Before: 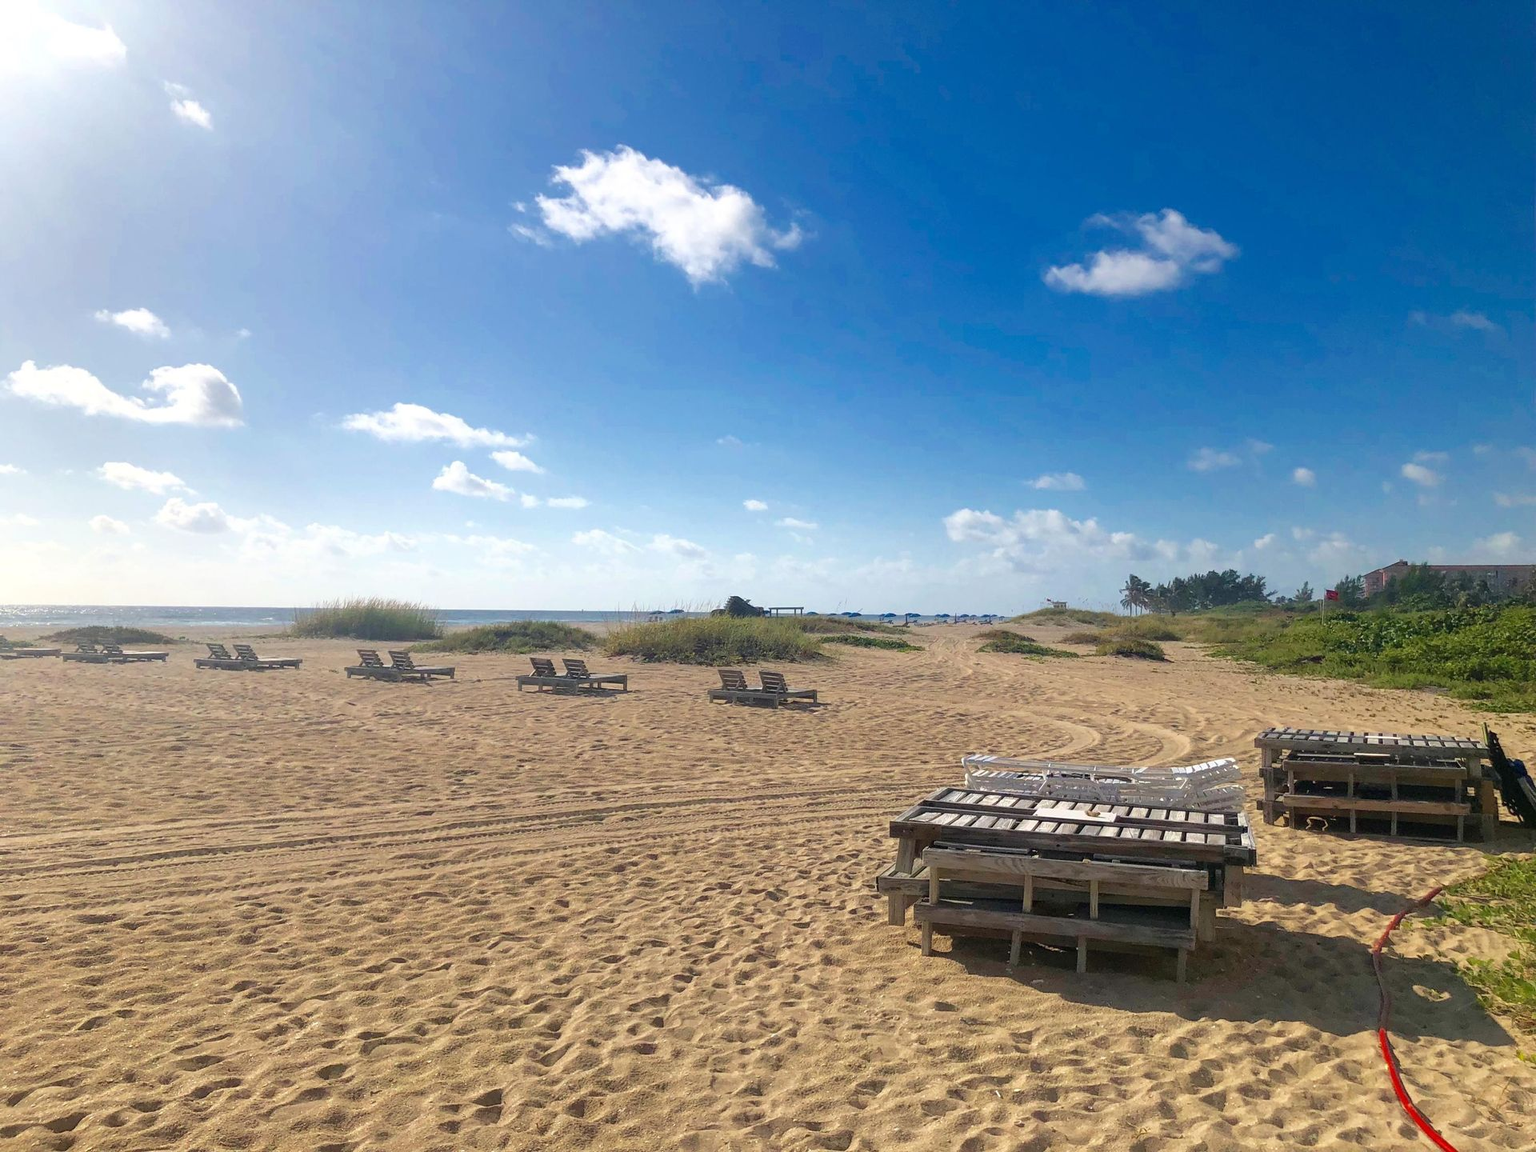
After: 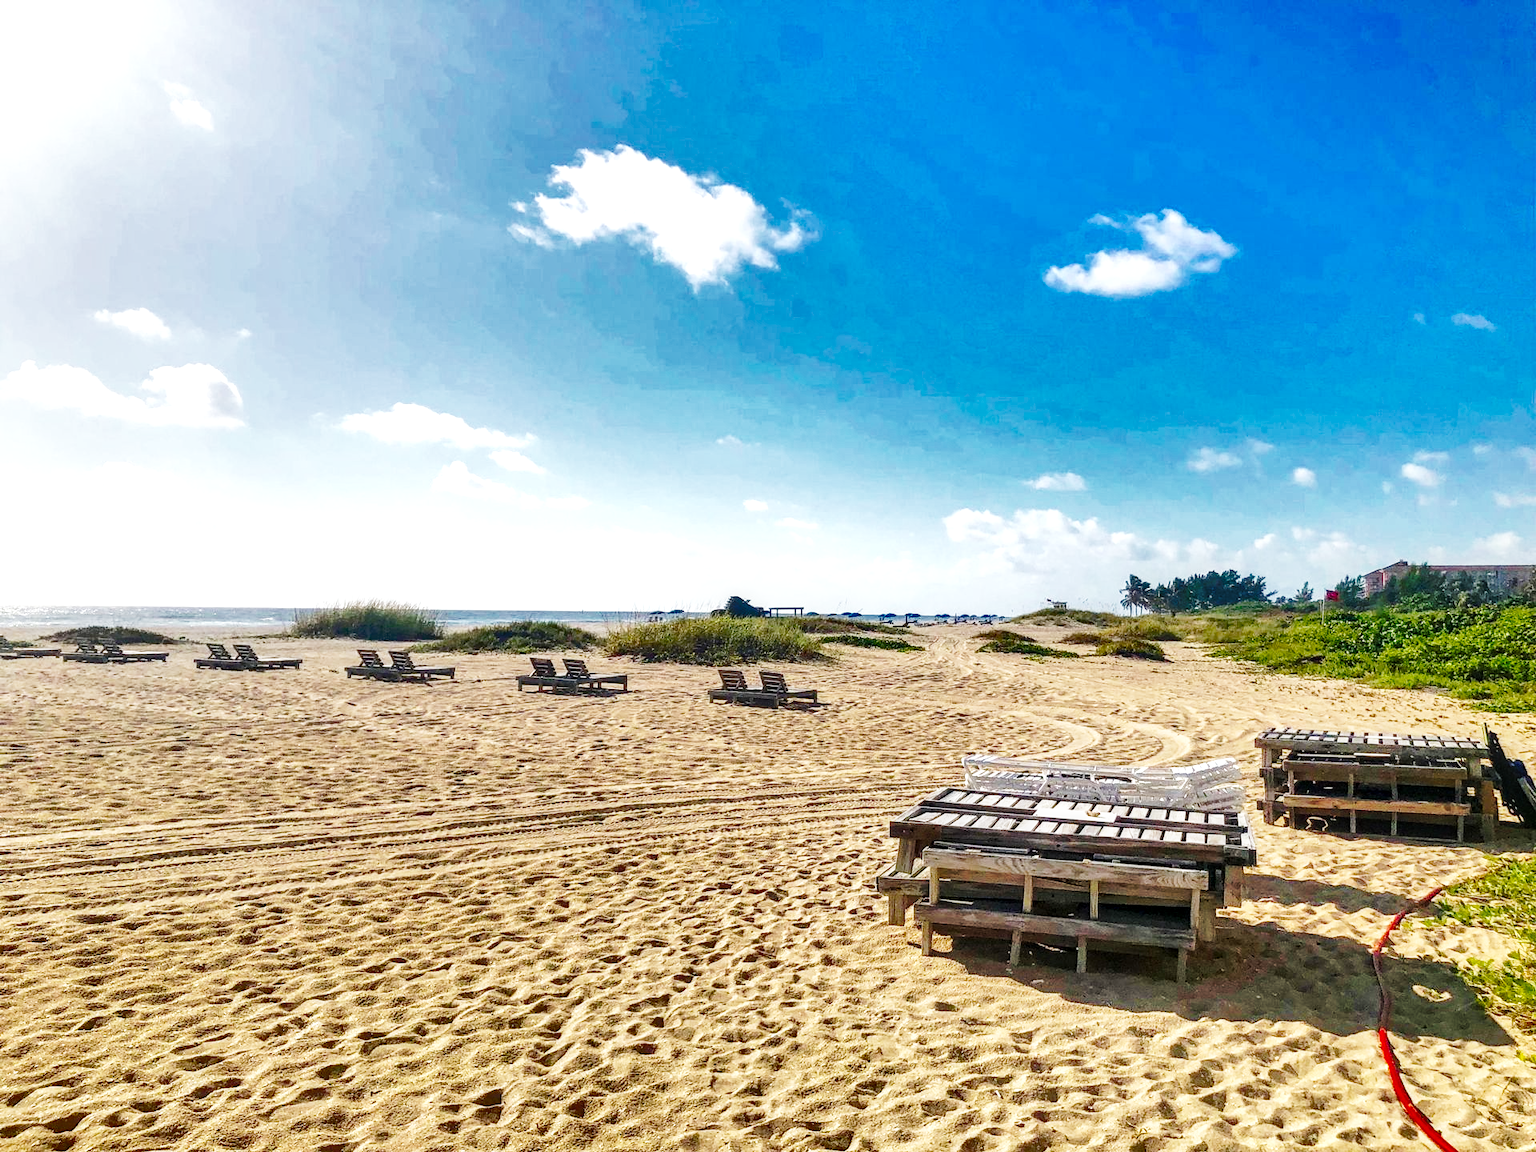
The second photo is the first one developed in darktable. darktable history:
tone curve: curves: ch0 [(0, 0) (0.003, 0.003) (0.011, 0.01) (0.025, 0.023) (0.044, 0.041) (0.069, 0.064) (0.1, 0.092) (0.136, 0.125) (0.177, 0.163) (0.224, 0.207) (0.277, 0.255) (0.335, 0.309) (0.399, 0.375) (0.468, 0.459) (0.543, 0.548) (0.623, 0.629) (0.709, 0.716) (0.801, 0.808) (0.898, 0.911) (1, 1)], preserve colors none
base curve: curves: ch0 [(0, 0.003) (0.001, 0.002) (0.006, 0.004) (0.02, 0.022) (0.048, 0.086) (0.094, 0.234) (0.162, 0.431) (0.258, 0.629) (0.385, 0.8) (0.548, 0.918) (0.751, 0.988) (1, 1)], preserve colors none
vibrance: on, module defaults
local contrast: detail 130%
shadows and highlights: shadows 30.63, highlights -63.22, shadows color adjustment 98%, highlights color adjustment 58.61%, soften with gaussian
